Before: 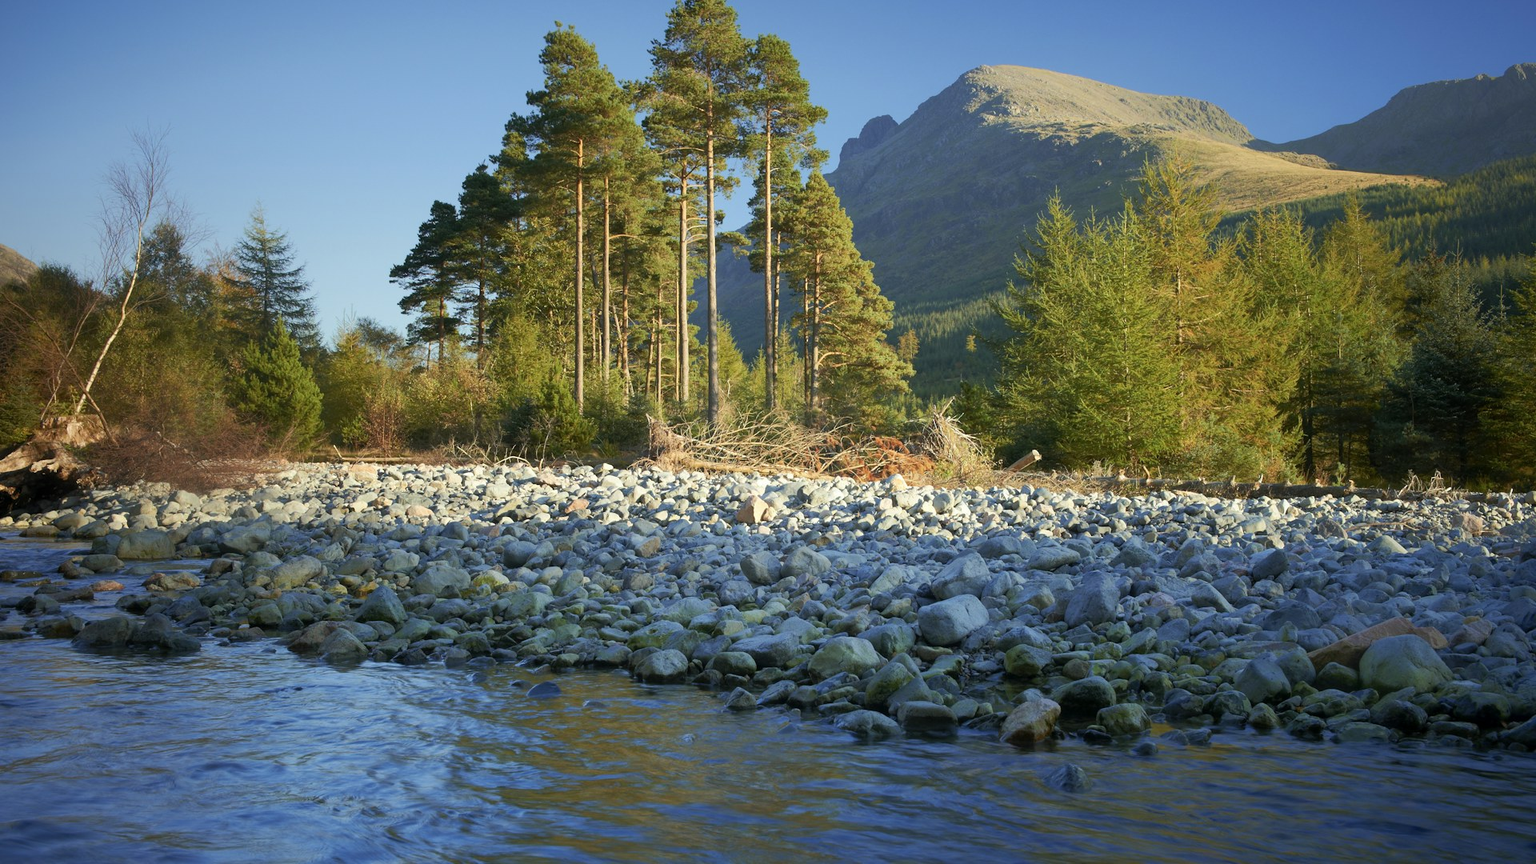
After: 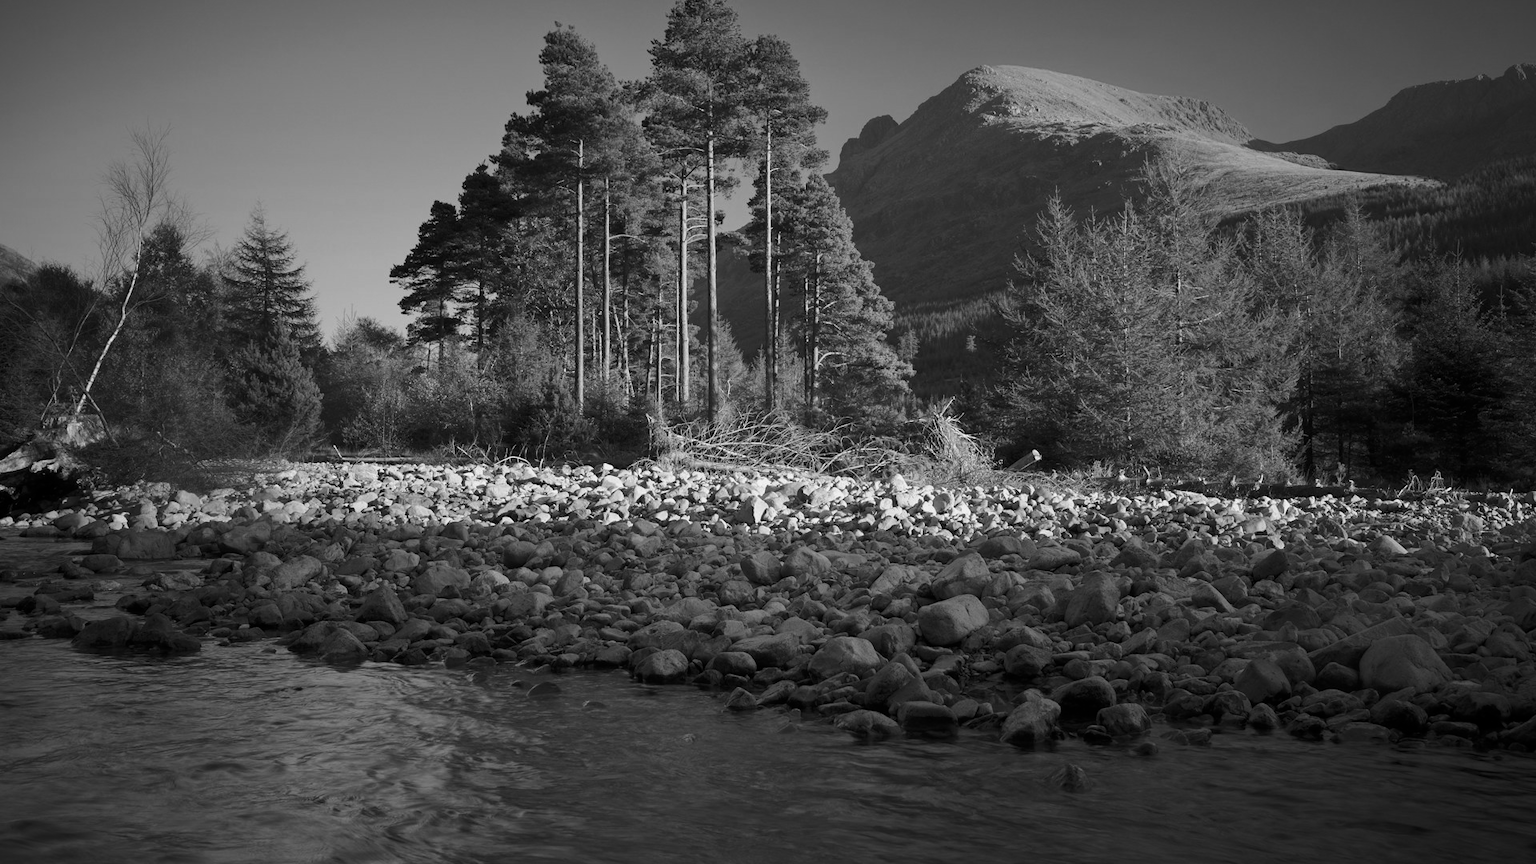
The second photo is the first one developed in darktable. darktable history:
monochrome: a -71.75, b 75.82
contrast brightness saturation: brightness -0.2, saturation 0.08
